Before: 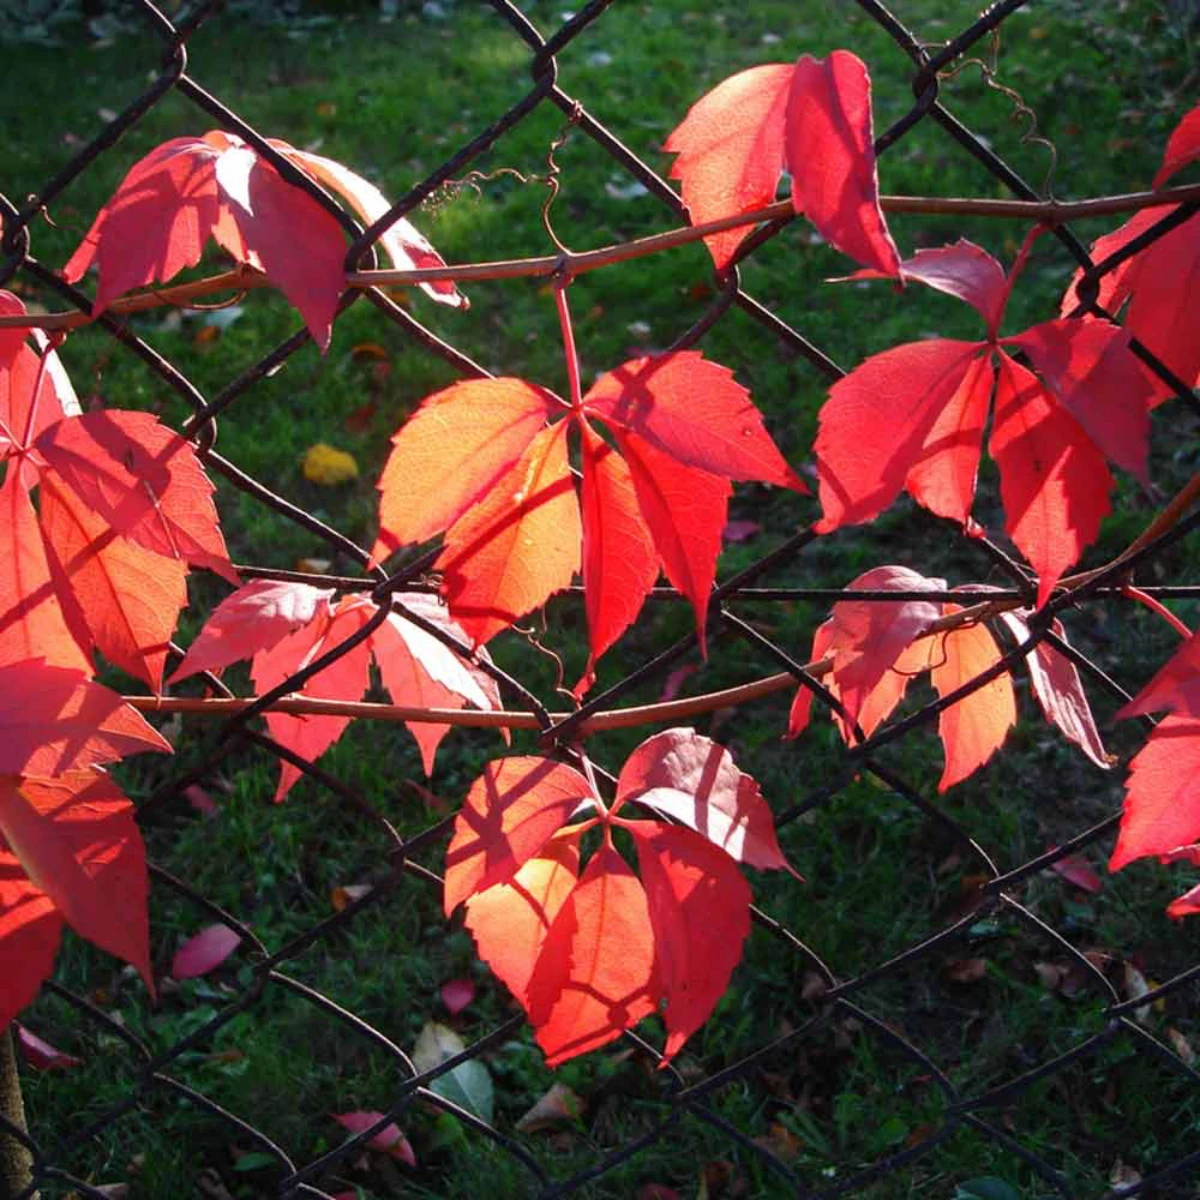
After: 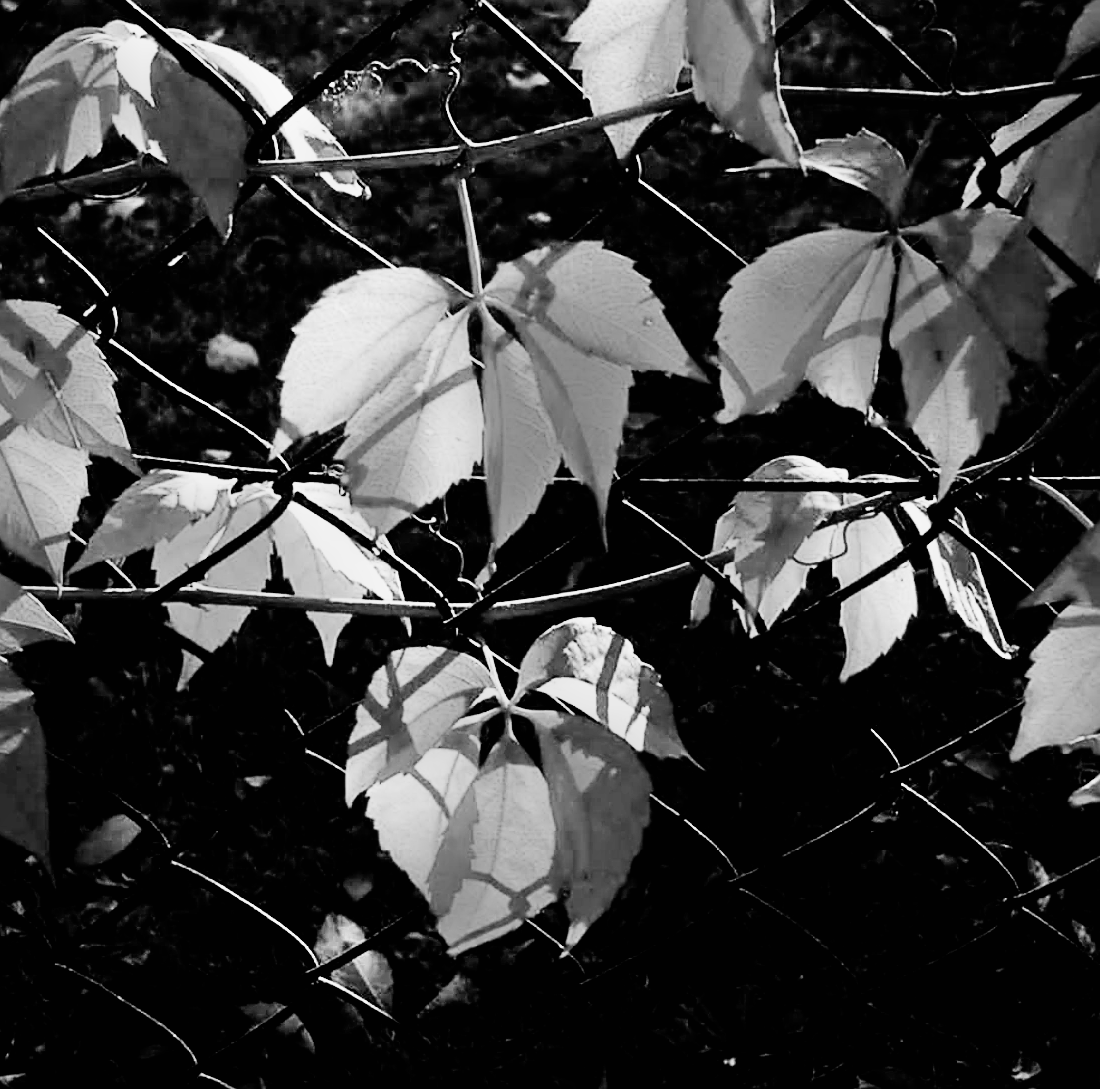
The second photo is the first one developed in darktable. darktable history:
monochrome: a -4.13, b 5.16, size 1
tone equalizer: -8 EV -0.75 EV, -7 EV -0.7 EV, -6 EV -0.6 EV, -5 EV -0.4 EV, -3 EV 0.4 EV, -2 EV 0.6 EV, -1 EV 0.7 EV, +0 EV 0.75 EV, edges refinement/feathering 500, mask exposure compensation -1.57 EV, preserve details no
filmic rgb: black relative exposure -4 EV, white relative exposure 3 EV, hardness 3.02, contrast 1.4
sharpen: on, module defaults
contrast brightness saturation: contrast 0.2, brightness 0.16, saturation 0.22
exposure: compensate highlight preservation false
crop and rotate: left 8.262%, top 9.226%
tone curve: curves: ch0 [(0, 0) (0.059, 0.027) (0.162, 0.125) (0.304, 0.279) (0.547, 0.532) (0.828, 0.815) (1, 0.983)]; ch1 [(0, 0) (0.23, 0.166) (0.34, 0.298) (0.371, 0.334) (0.435, 0.408) (0.477, 0.469) (0.499, 0.498) (0.529, 0.544) (0.559, 0.587) (0.743, 0.798) (1, 1)]; ch2 [(0, 0) (0.431, 0.414) (0.498, 0.503) (0.524, 0.531) (0.568, 0.567) (0.6, 0.597) (0.643, 0.631) (0.74, 0.721) (1, 1)], color space Lab, independent channels, preserve colors none
